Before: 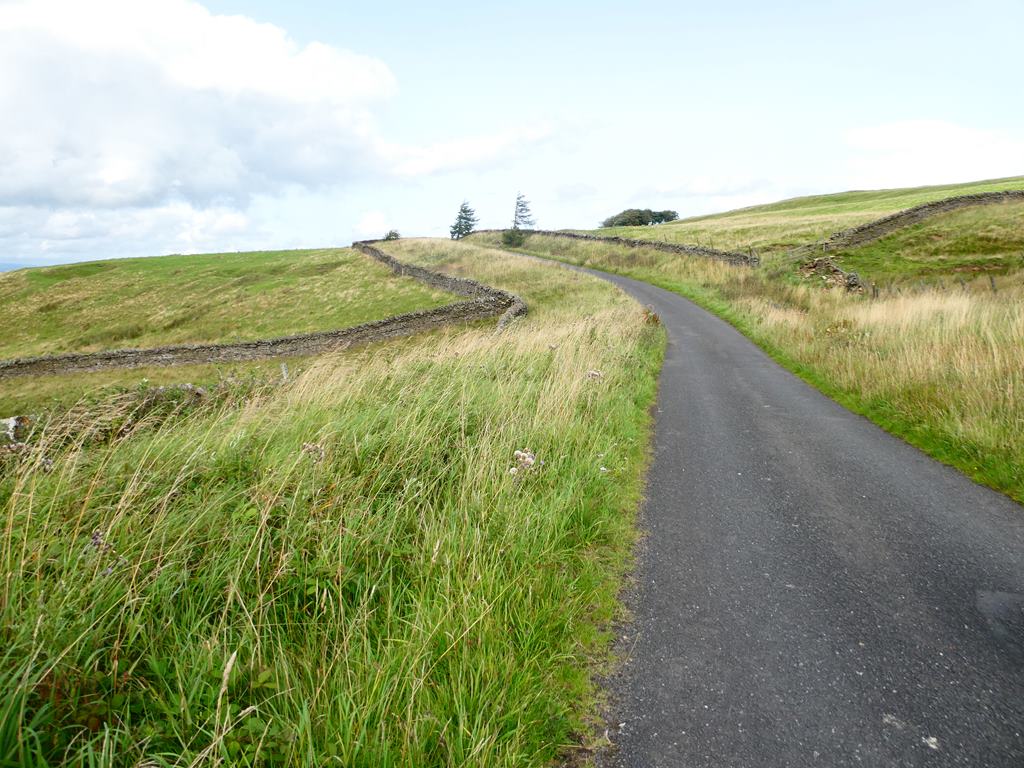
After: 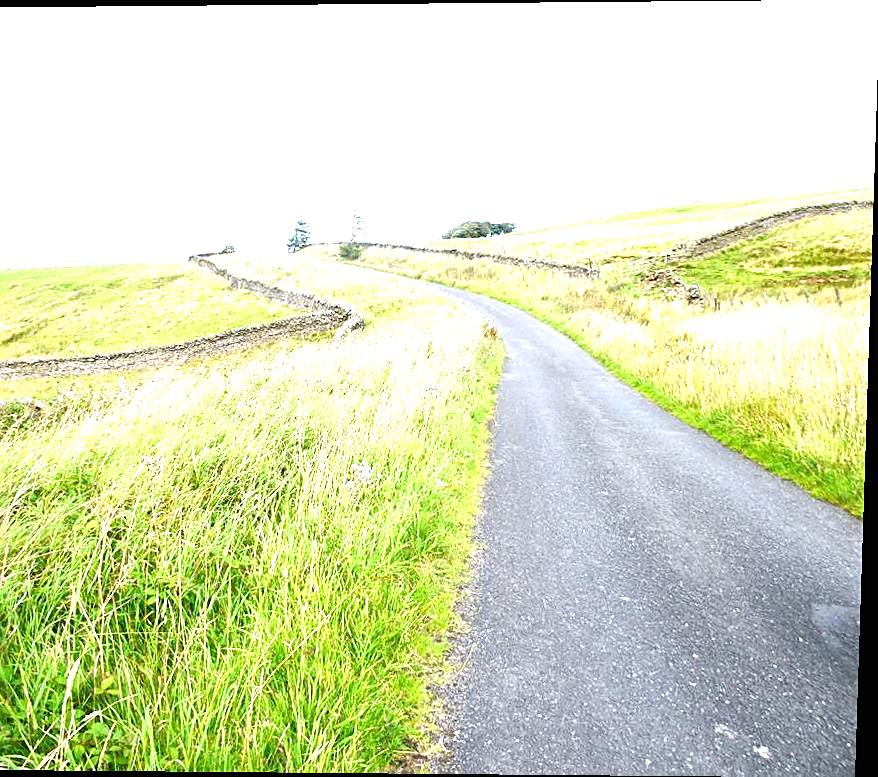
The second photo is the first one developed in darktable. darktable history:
rotate and perspective: lens shift (vertical) 0.048, lens shift (horizontal) -0.024, automatic cropping off
sharpen: on, module defaults
crop: left 16.145%
white balance: red 0.984, blue 1.059
exposure: black level correction 0, exposure 1.9 EV, compensate highlight preservation false
